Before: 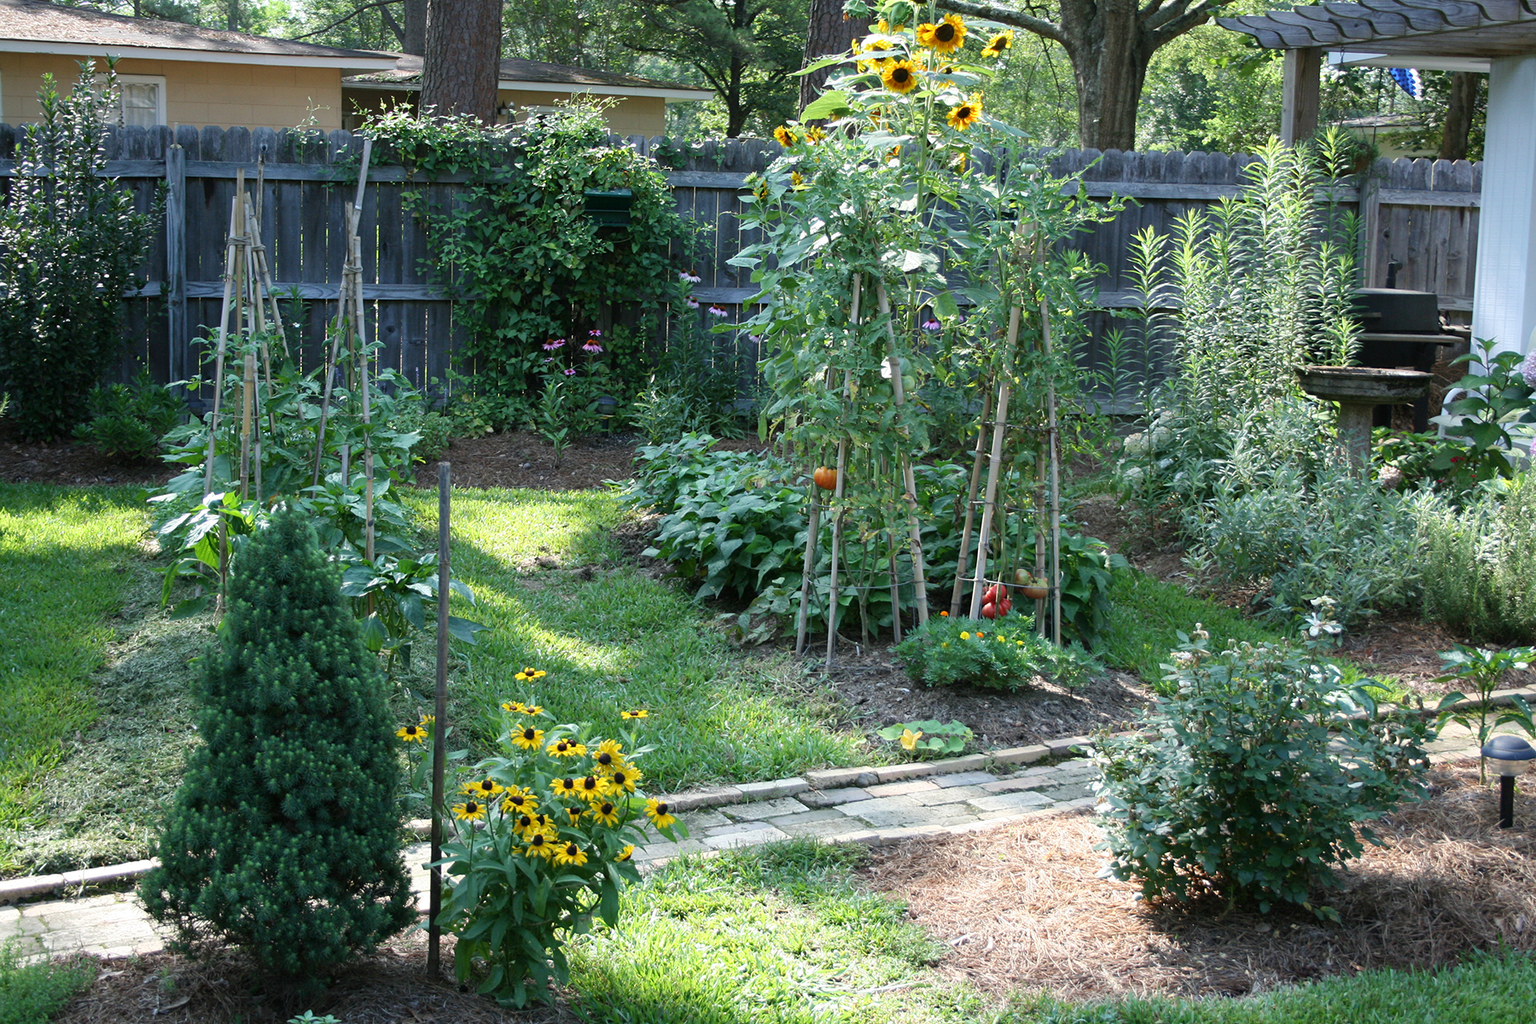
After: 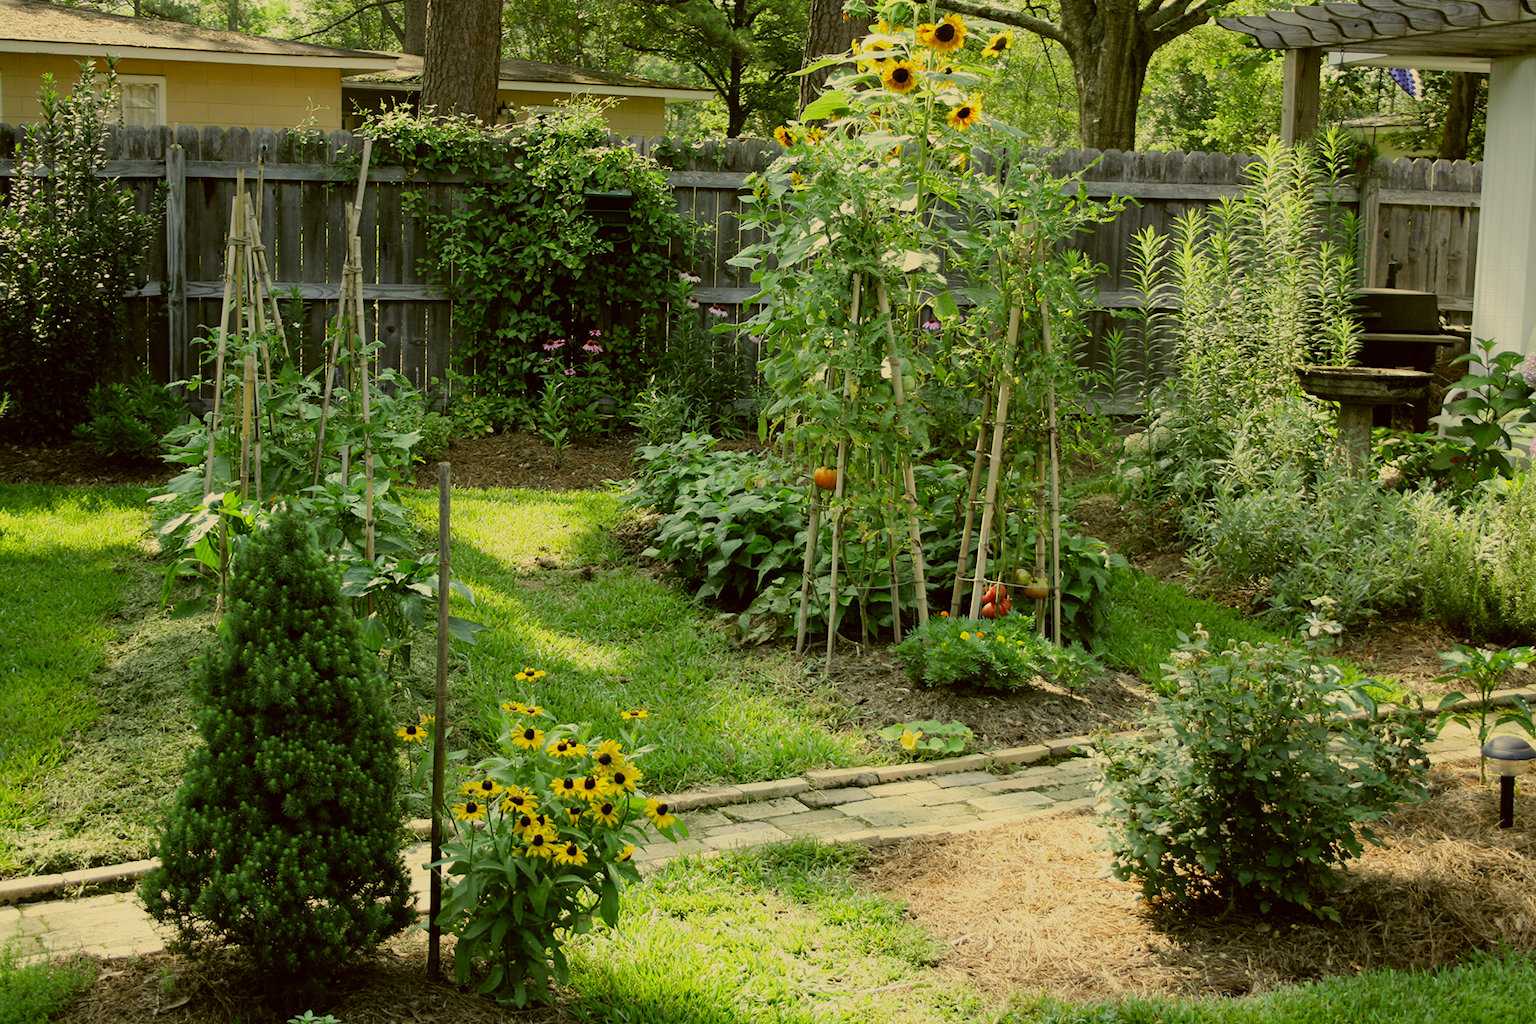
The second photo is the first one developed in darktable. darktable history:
filmic rgb: black relative exposure -7.65 EV, white relative exposure 4.56 EV, hardness 3.61
color correction: highlights a* 0.162, highlights b* 29.53, shadows a* -0.162, shadows b* 21.09
